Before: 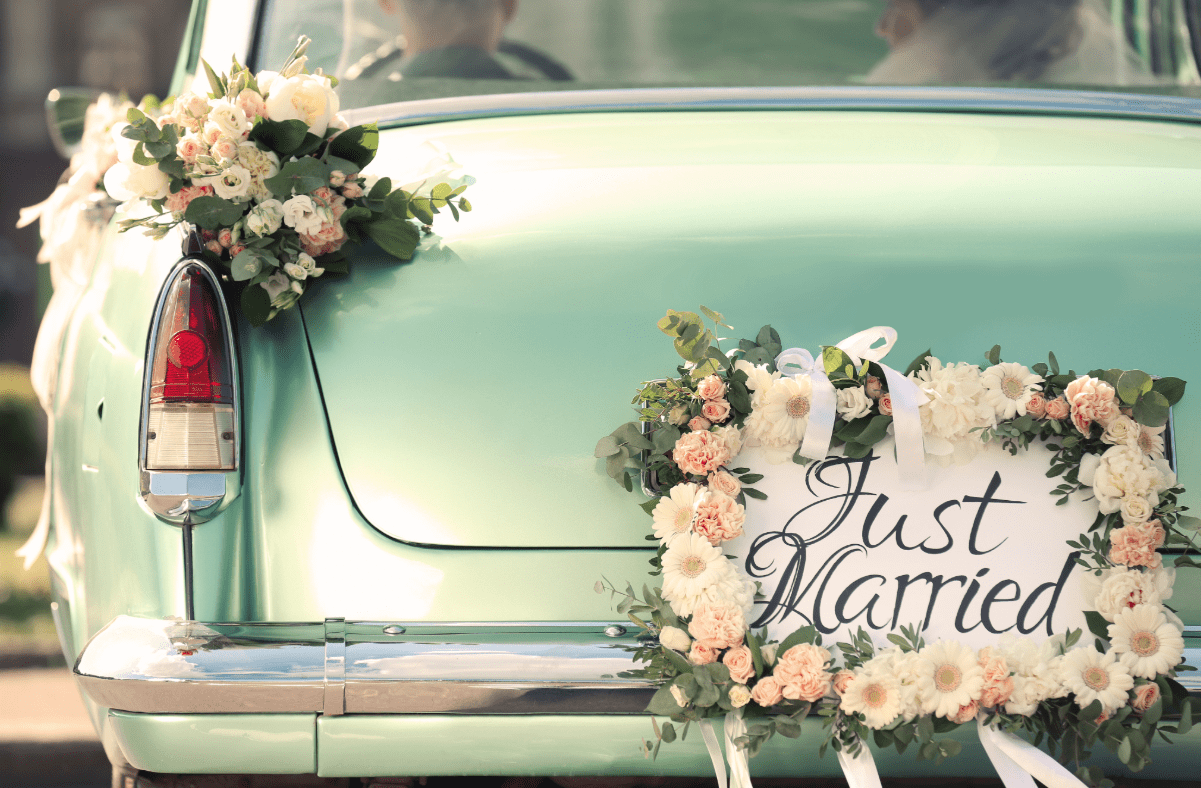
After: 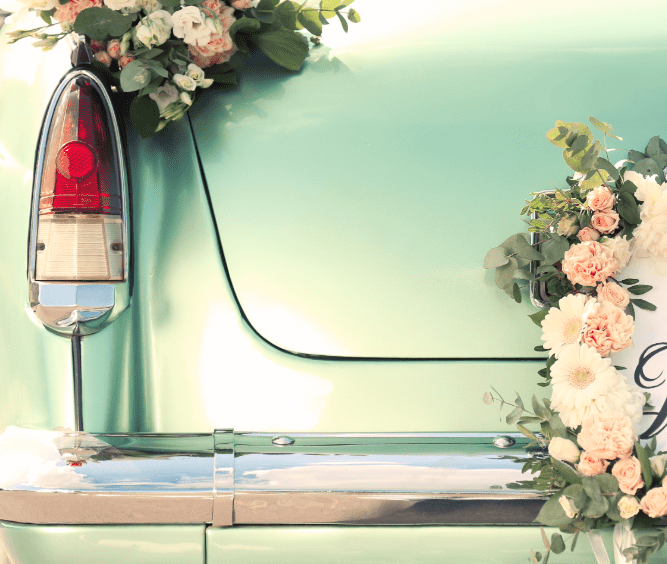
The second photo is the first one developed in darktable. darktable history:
crop: left 9.308%, top 24.069%, right 35.084%, bottom 4.289%
tone curve: curves: ch0 [(0, 0) (0.003, 0.032) (0.011, 0.033) (0.025, 0.036) (0.044, 0.046) (0.069, 0.069) (0.1, 0.108) (0.136, 0.157) (0.177, 0.208) (0.224, 0.256) (0.277, 0.313) (0.335, 0.379) (0.399, 0.444) (0.468, 0.514) (0.543, 0.595) (0.623, 0.687) (0.709, 0.772) (0.801, 0.854) (0.898, 0.933) (1, 1)], color space Lab, linked channels, preserve colors none
